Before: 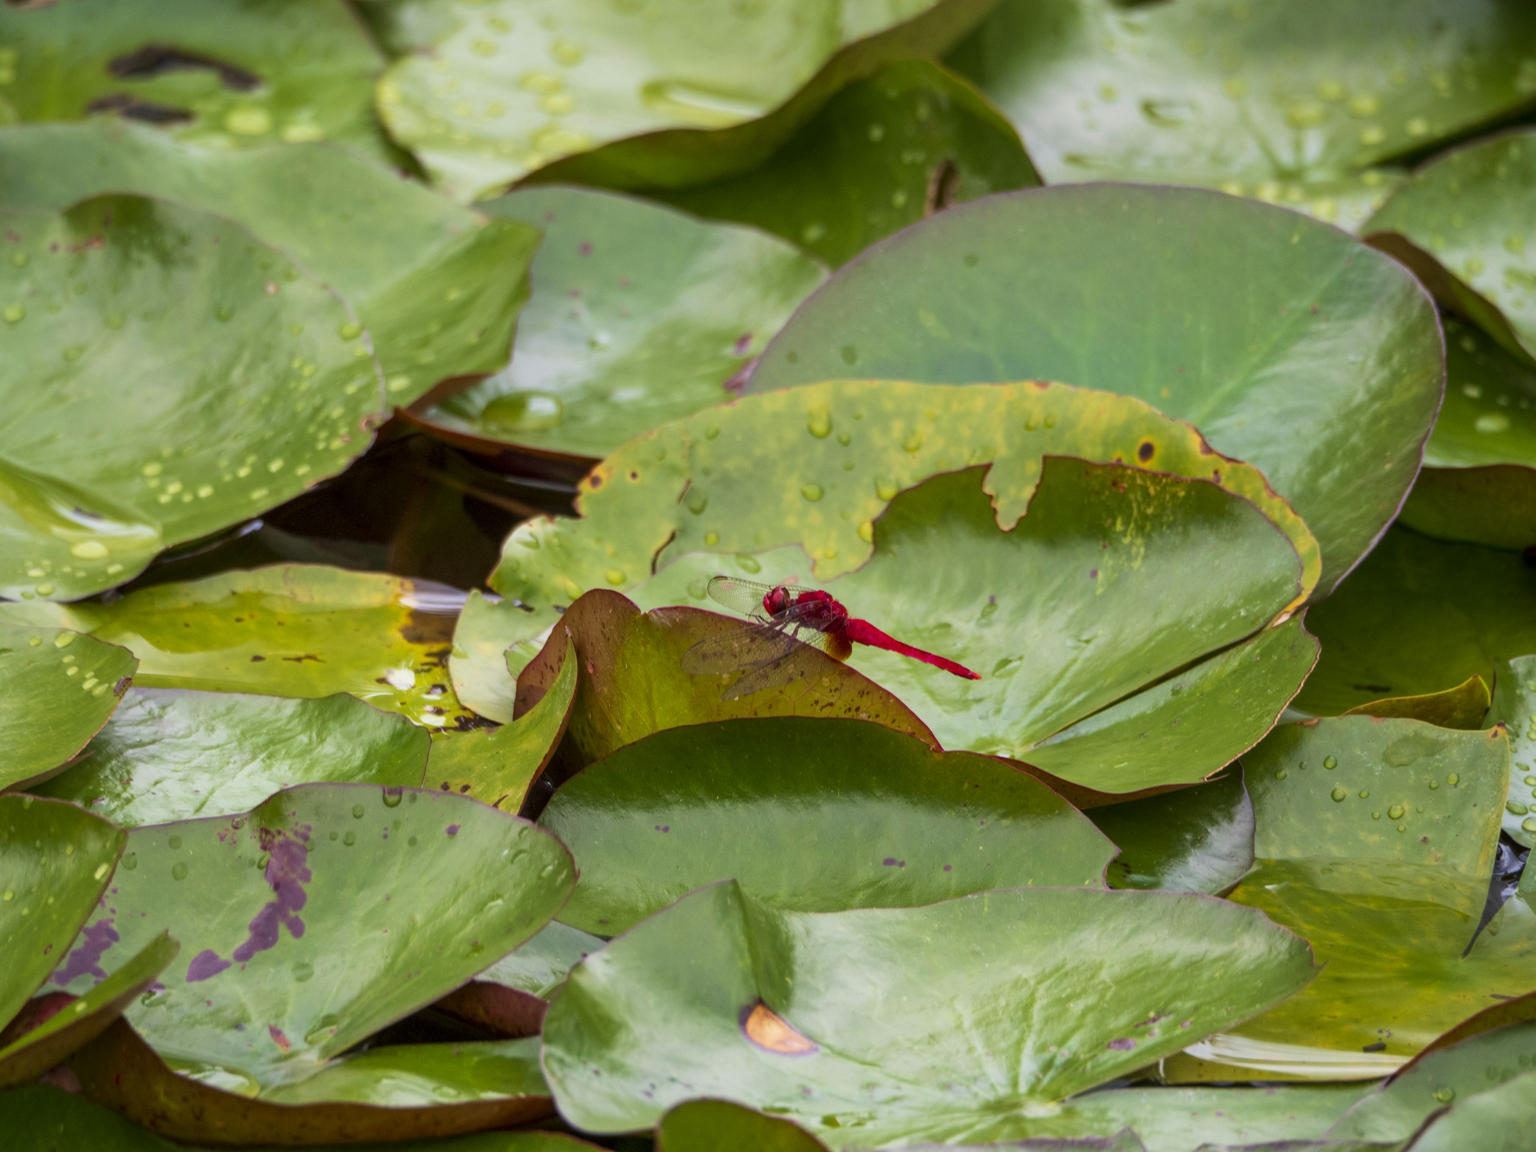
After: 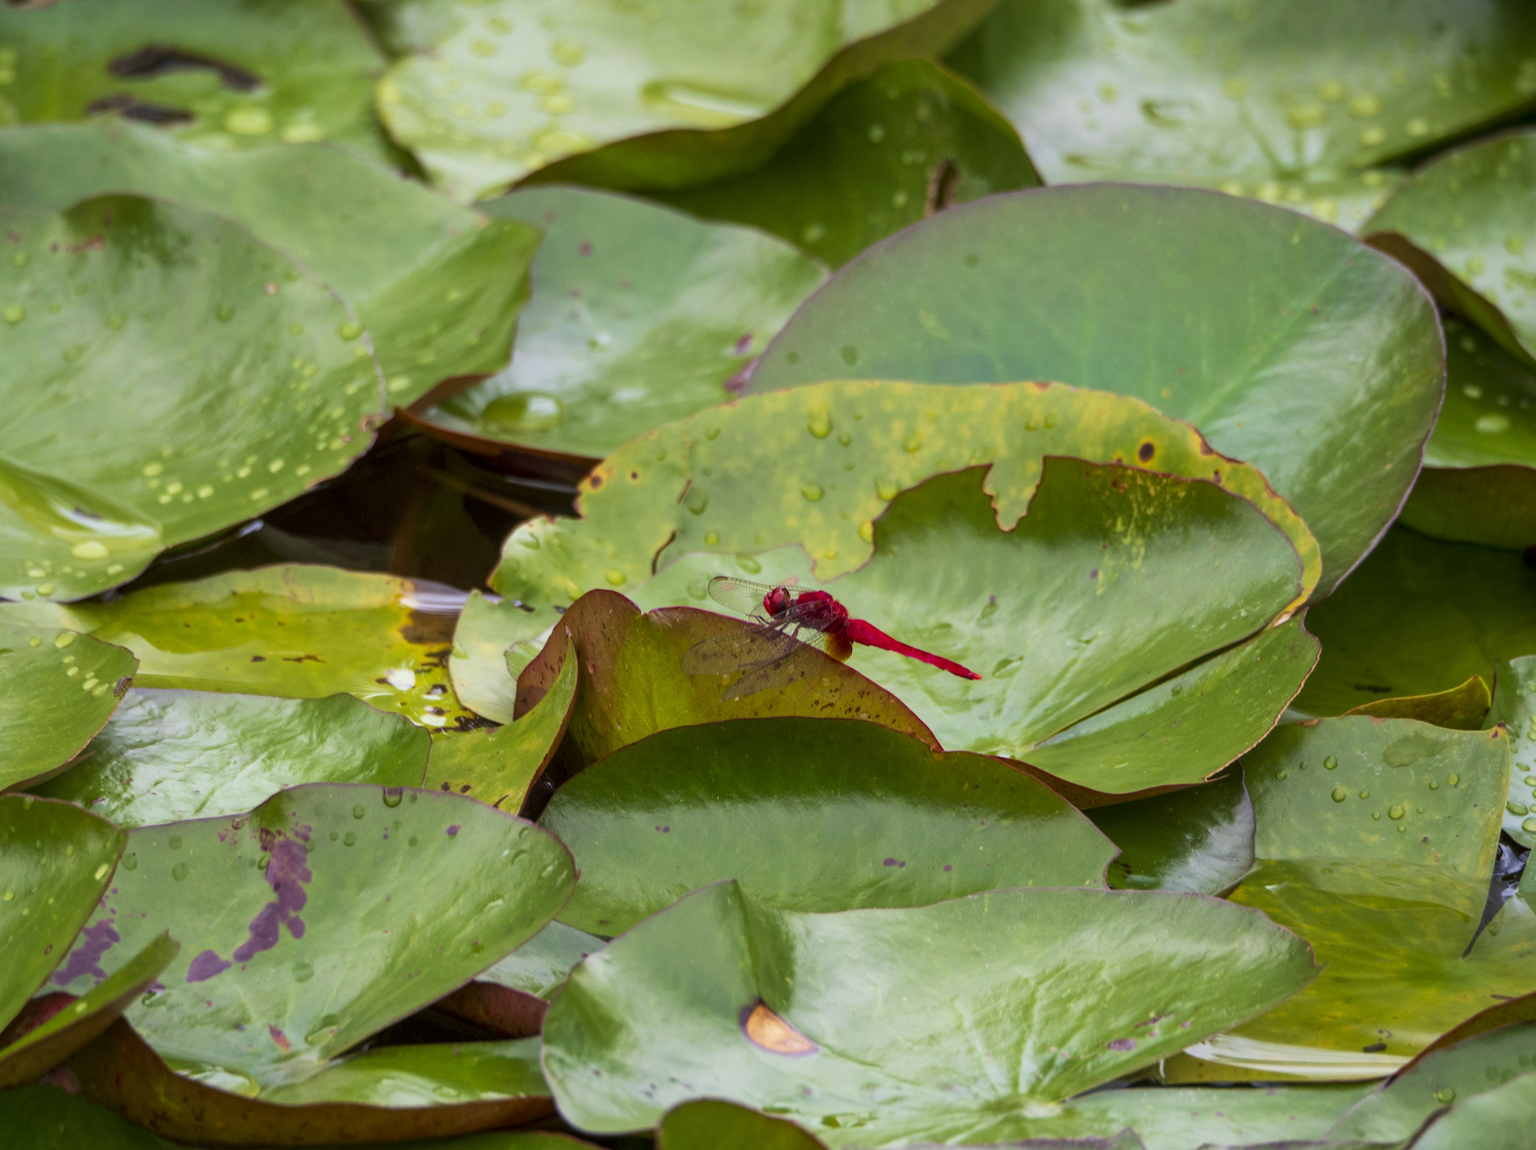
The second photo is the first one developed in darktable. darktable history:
white balance: red 0.986, blue 1.01
crop: bottom 0.071%
